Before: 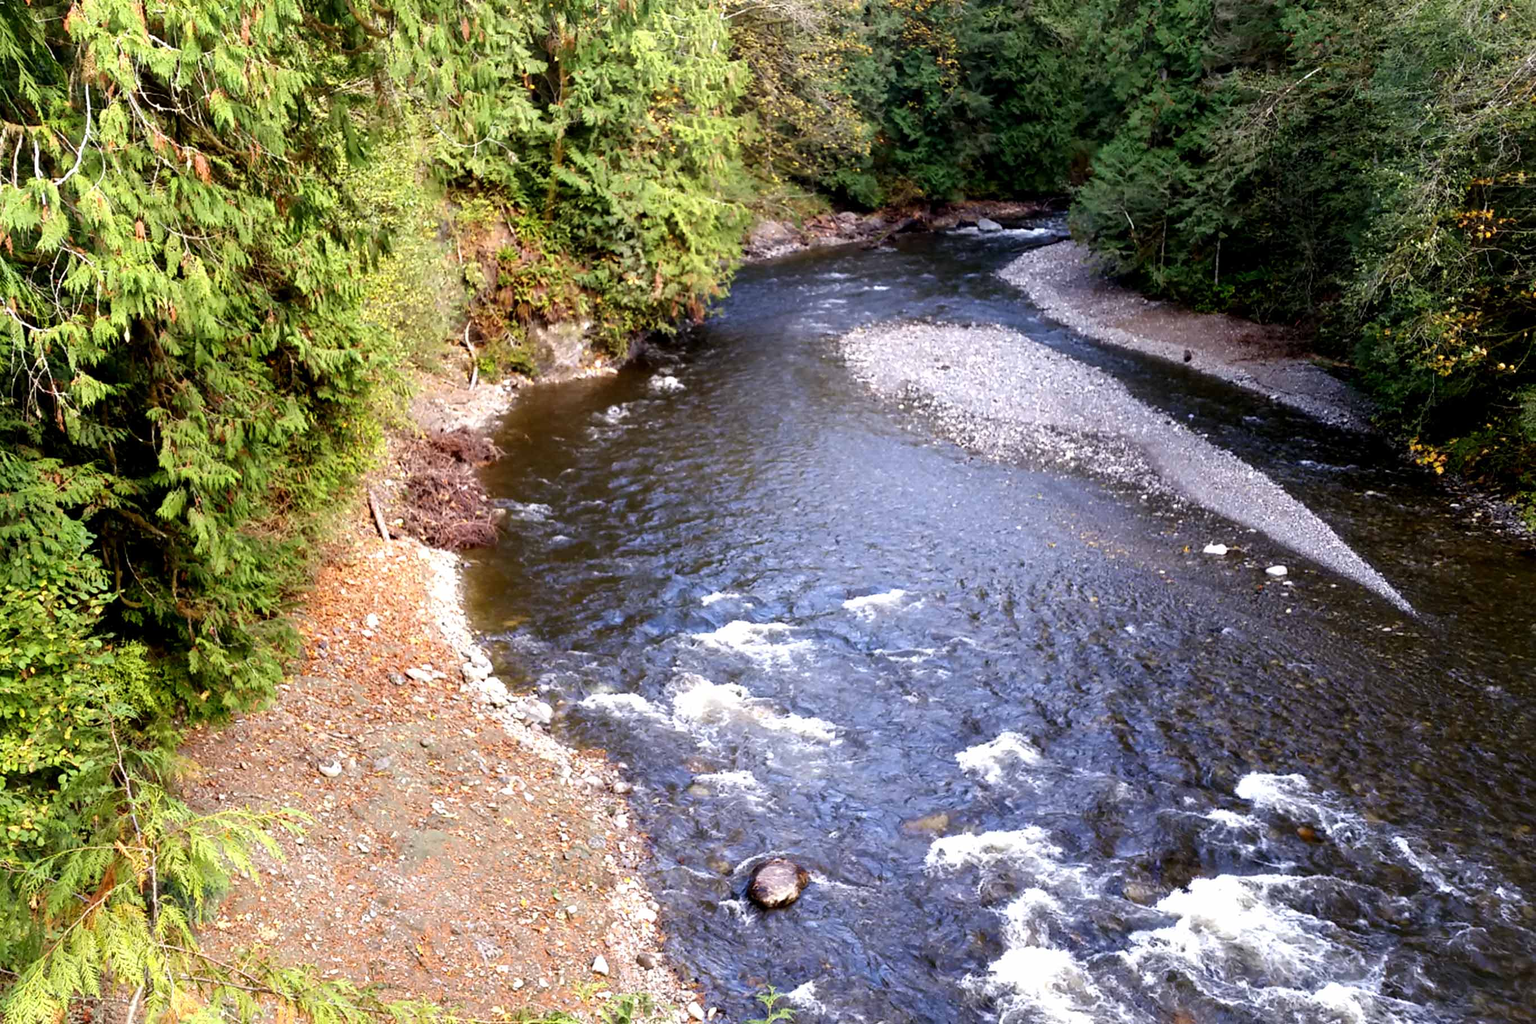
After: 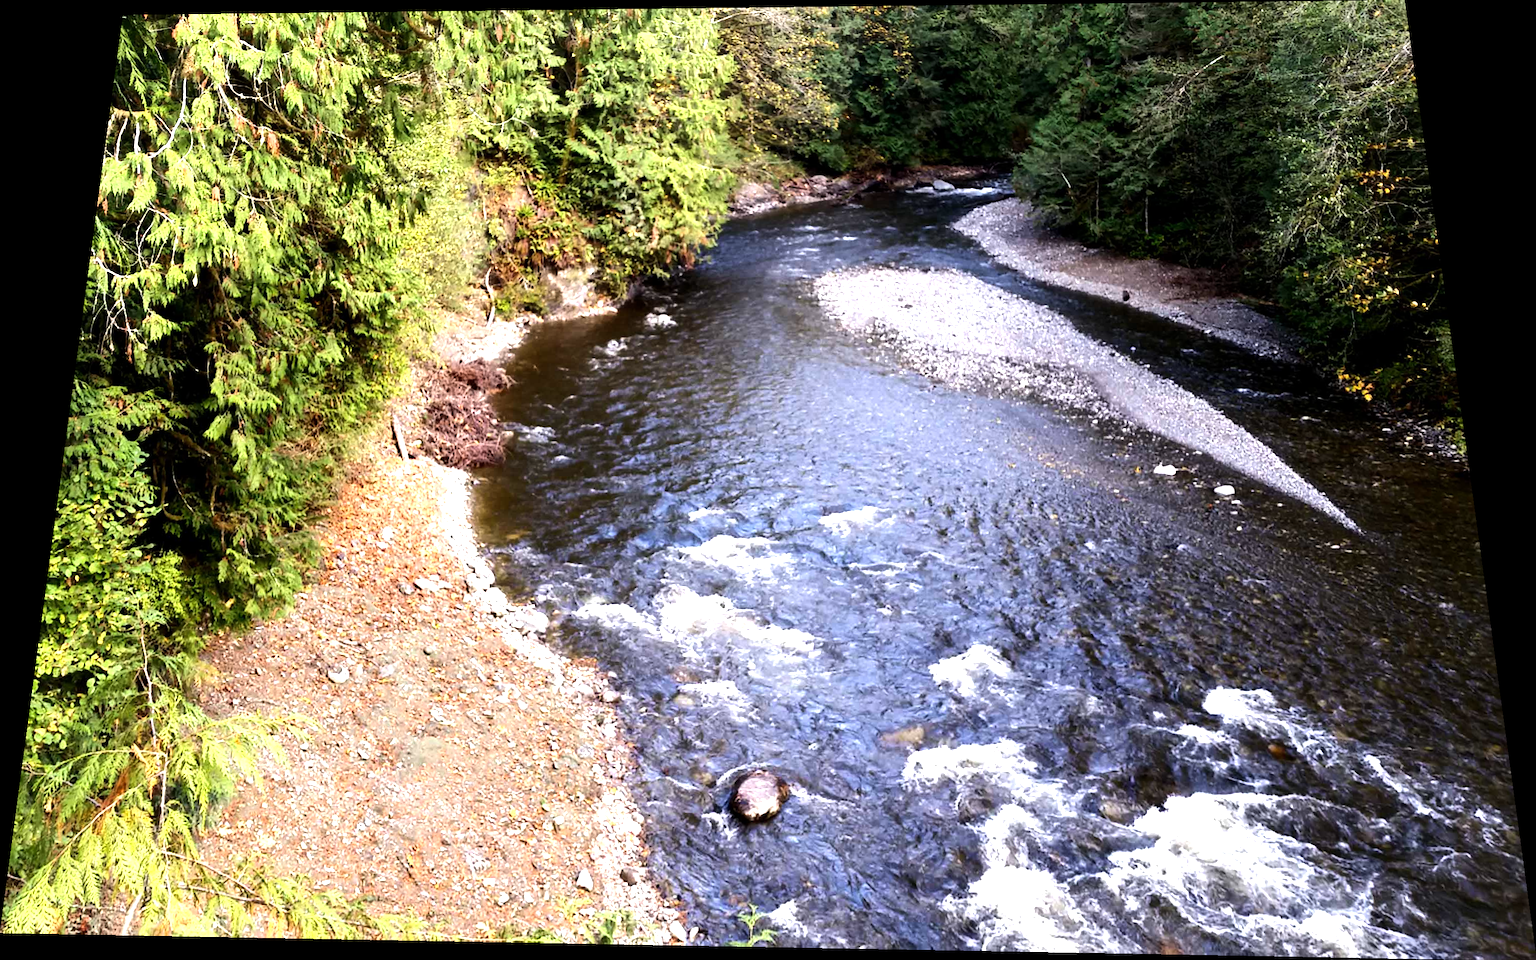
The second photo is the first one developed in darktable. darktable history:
tone equalizer: -8 EV -0.75 EV, -7 EV -0.7 EV, -6 EV -0.6 EV, -5 EV -0.4 EV, -3 EV 0.4 EV, -2 EV 0.6 EV, -1 EV 0.7 EV, +0 EV 0.75 EV, edges refinement/feathering 500, mask exposure compensation -1.57 EV, preserve details no
rotate and perspective: rotation 0.128°, lens shift (vertical) -0.181, lens shift (horizontal) -0.044, shear 0.001, automatic cropping off
